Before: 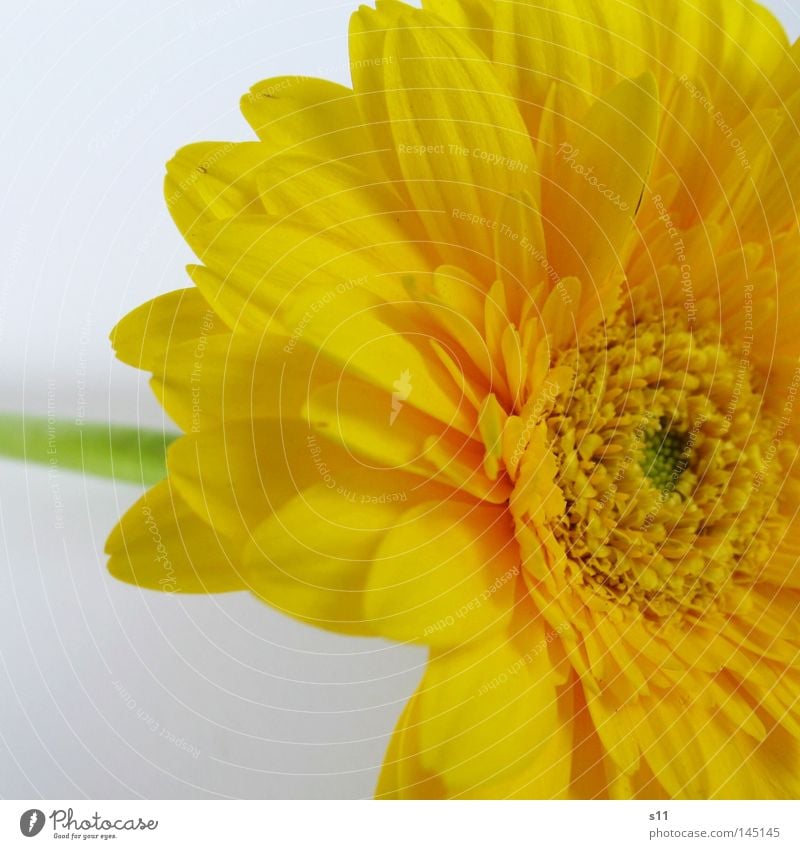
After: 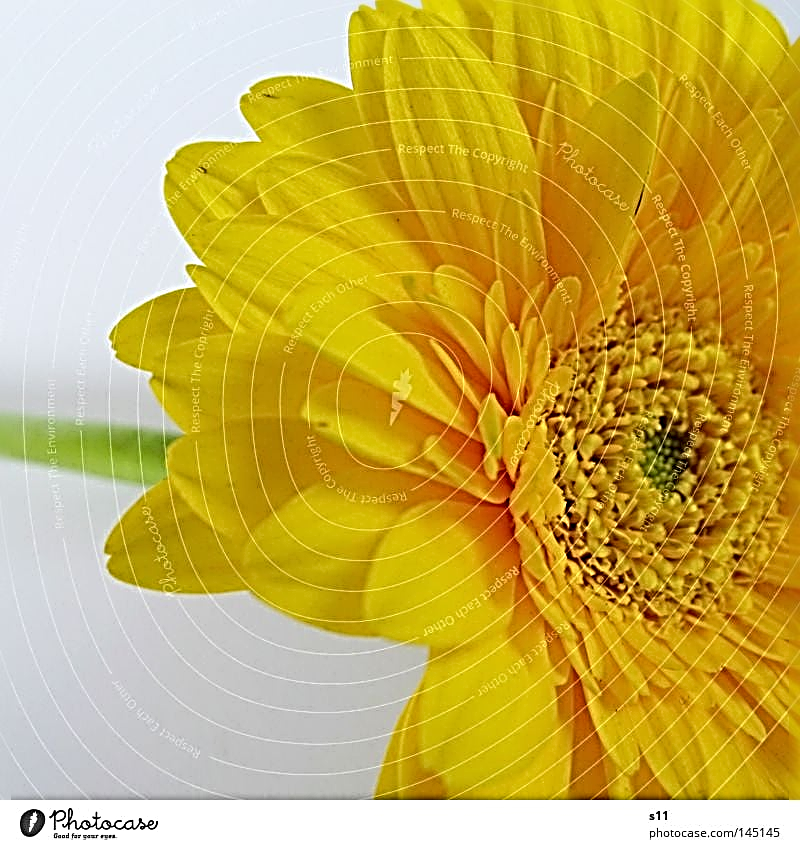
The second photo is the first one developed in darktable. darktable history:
sharpen: radius 4.029, amount 1.984
